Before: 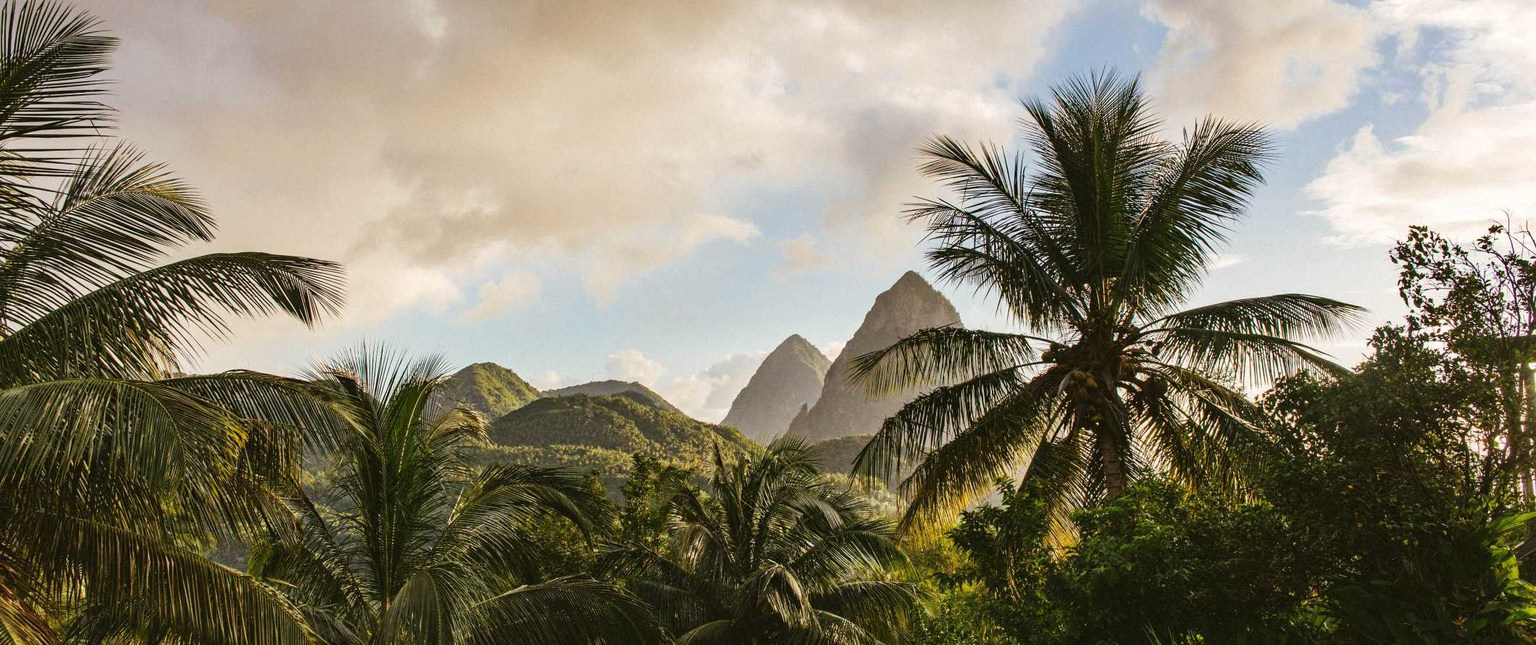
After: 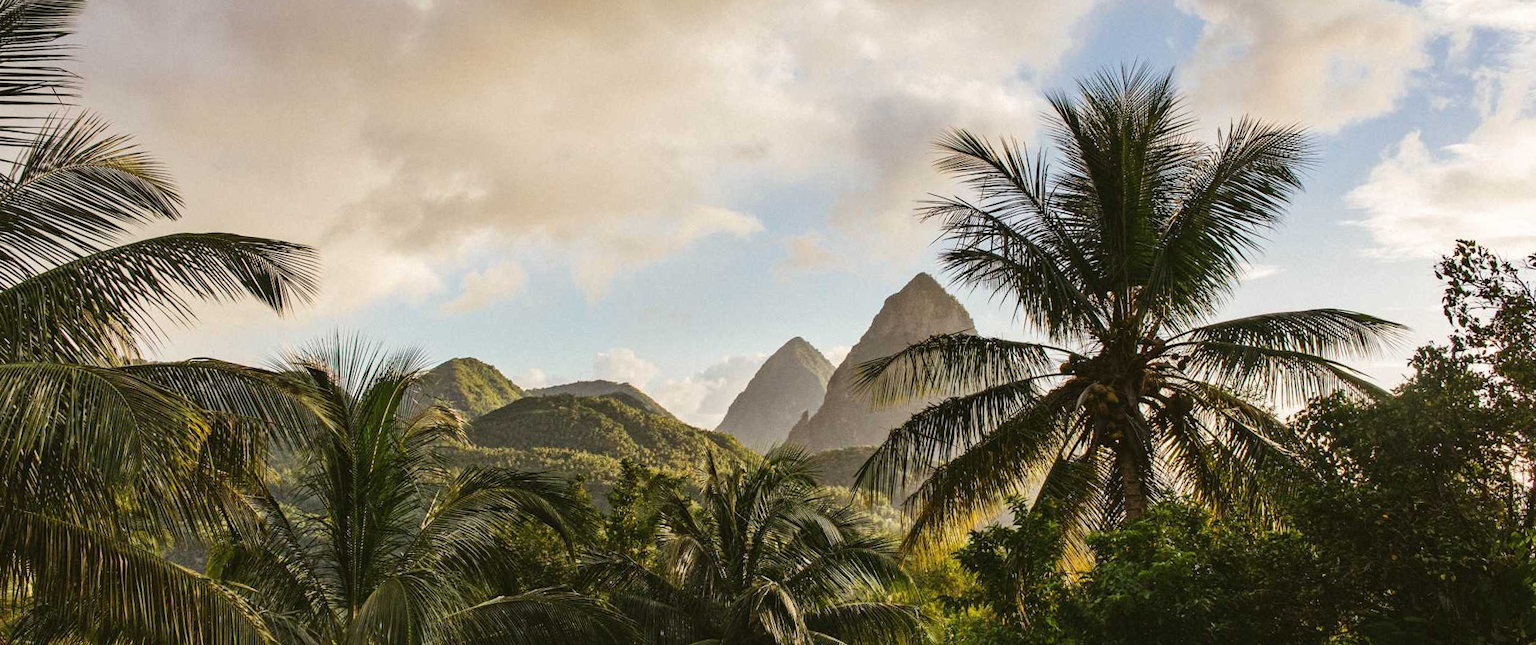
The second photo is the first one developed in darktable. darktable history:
crop and rotate: angle -1.62°
